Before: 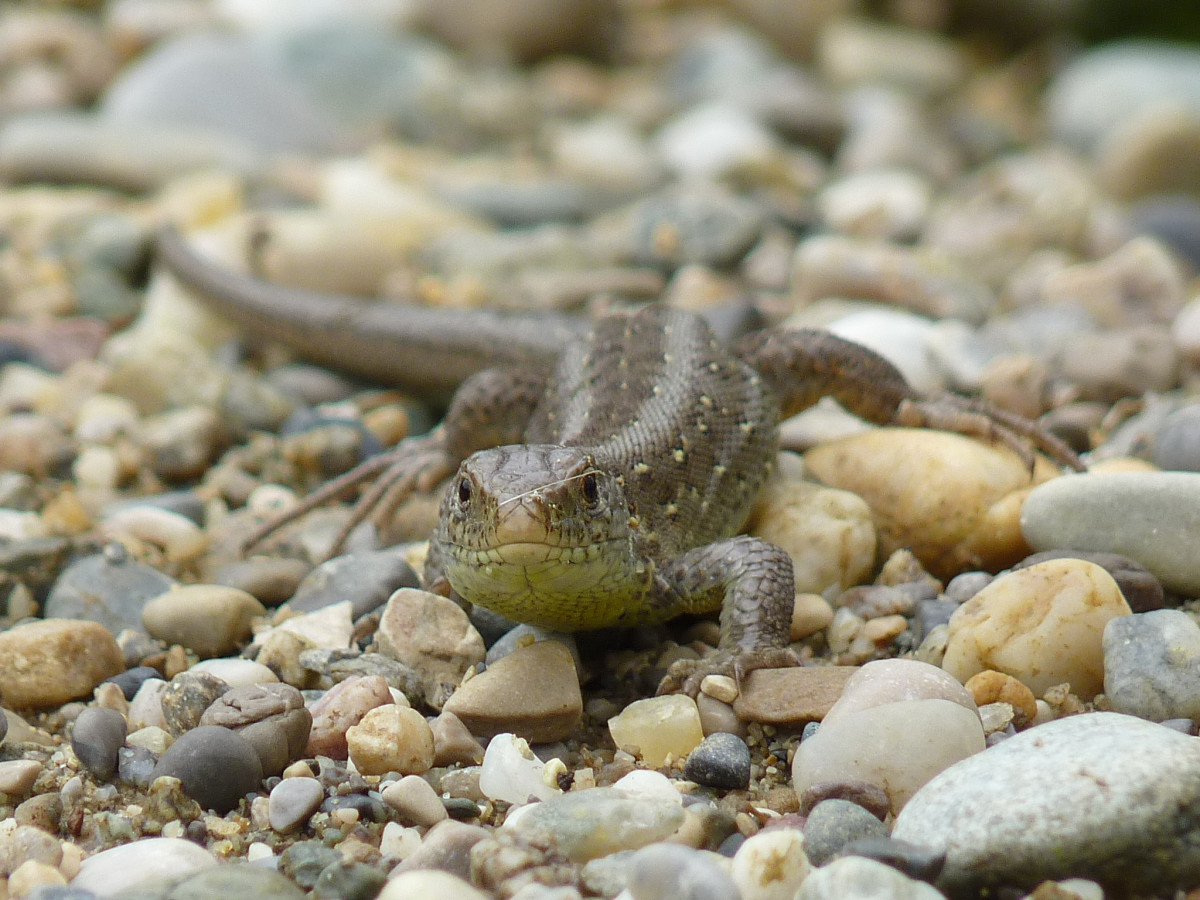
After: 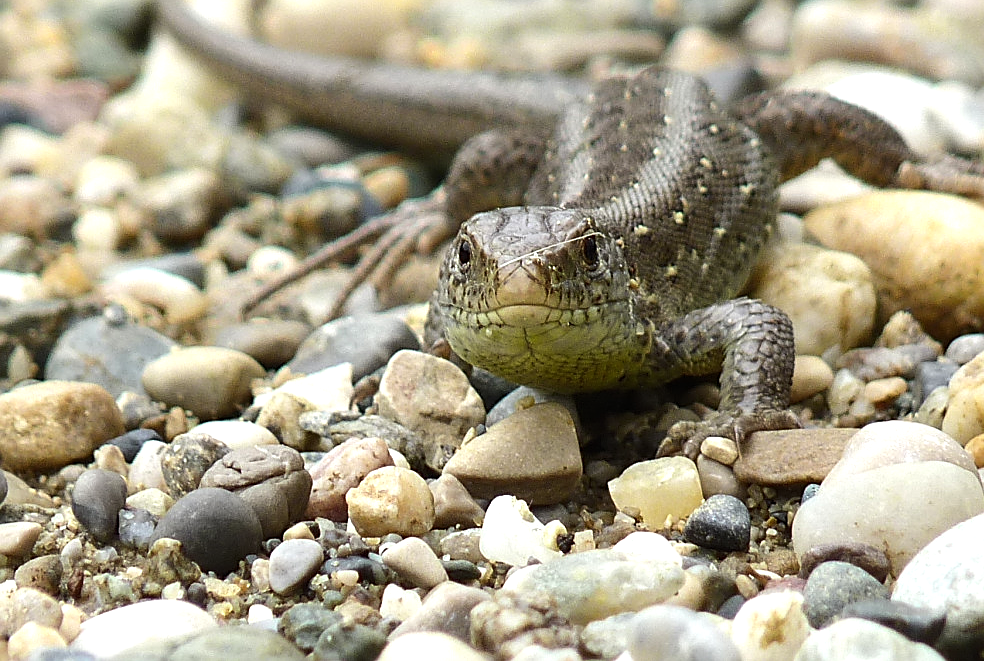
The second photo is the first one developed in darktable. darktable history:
crop: top 26.531%, right 17.959%
tone equalizer: -8 EV -0.75 EV, -7 EV -0.7 EV, -6 EV -0.6 EV, -5 EV -0.4 EV, -3 EV 0.4 EV, -2 EV 0.6 EV, -1 EV 0.7 EV, +0 EV 0.75 EV, edges refinement/feathering 500, mask exposure compensation -1.57 EV, preserve details no
sharpen: on, module defaults
